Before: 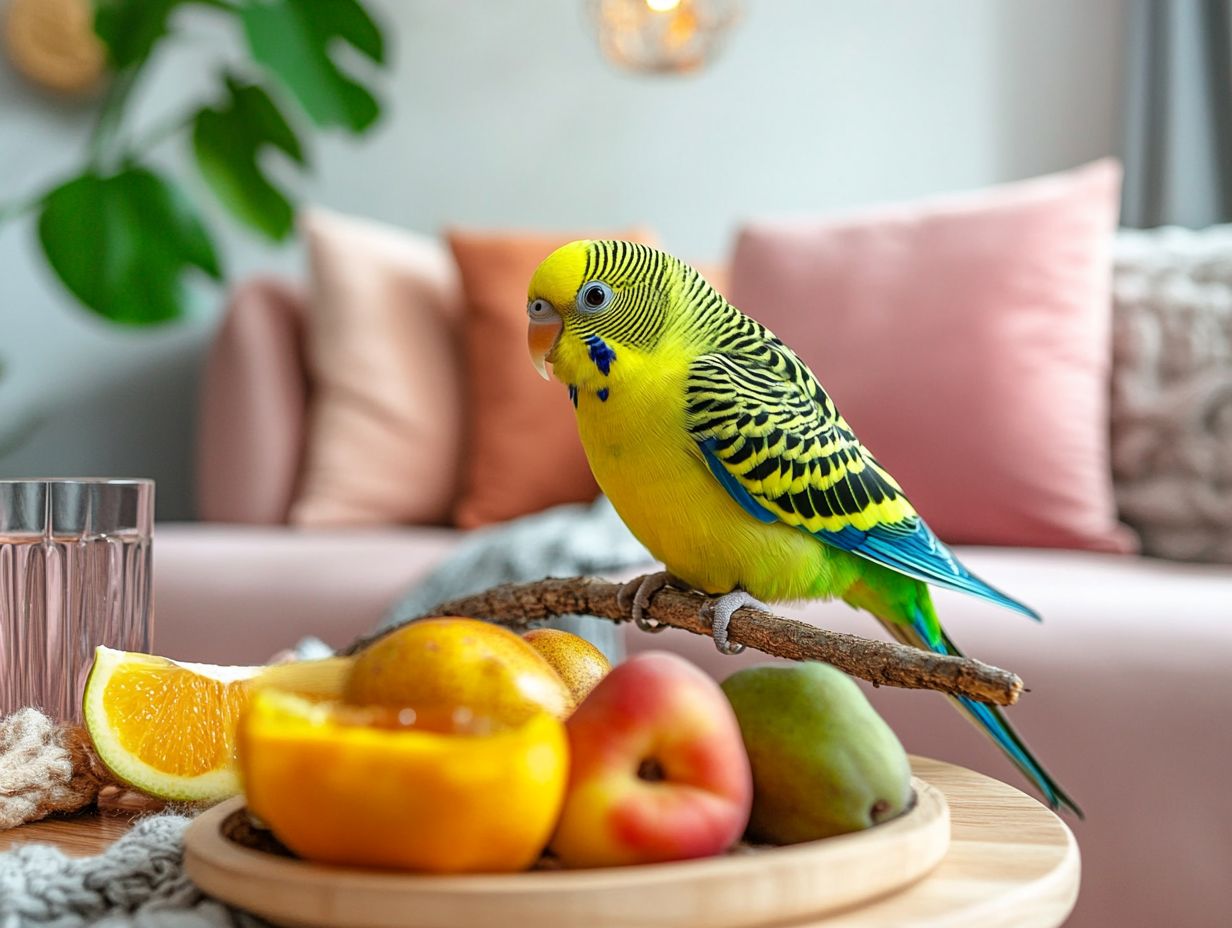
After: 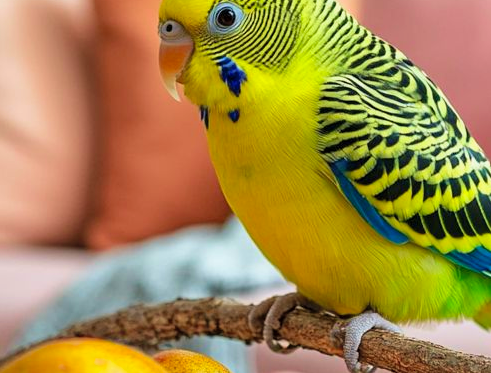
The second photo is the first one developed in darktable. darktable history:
exposure: black level correction 0.001, exposure -0.123 EV, compensate highlight preservation false
contrast brightness saturation: brightness 0.09, saturation 0.193
crop: left 29.955%, top 30.139%, right 30.17%, bottom 29.616%
velvia: on, module defaults
